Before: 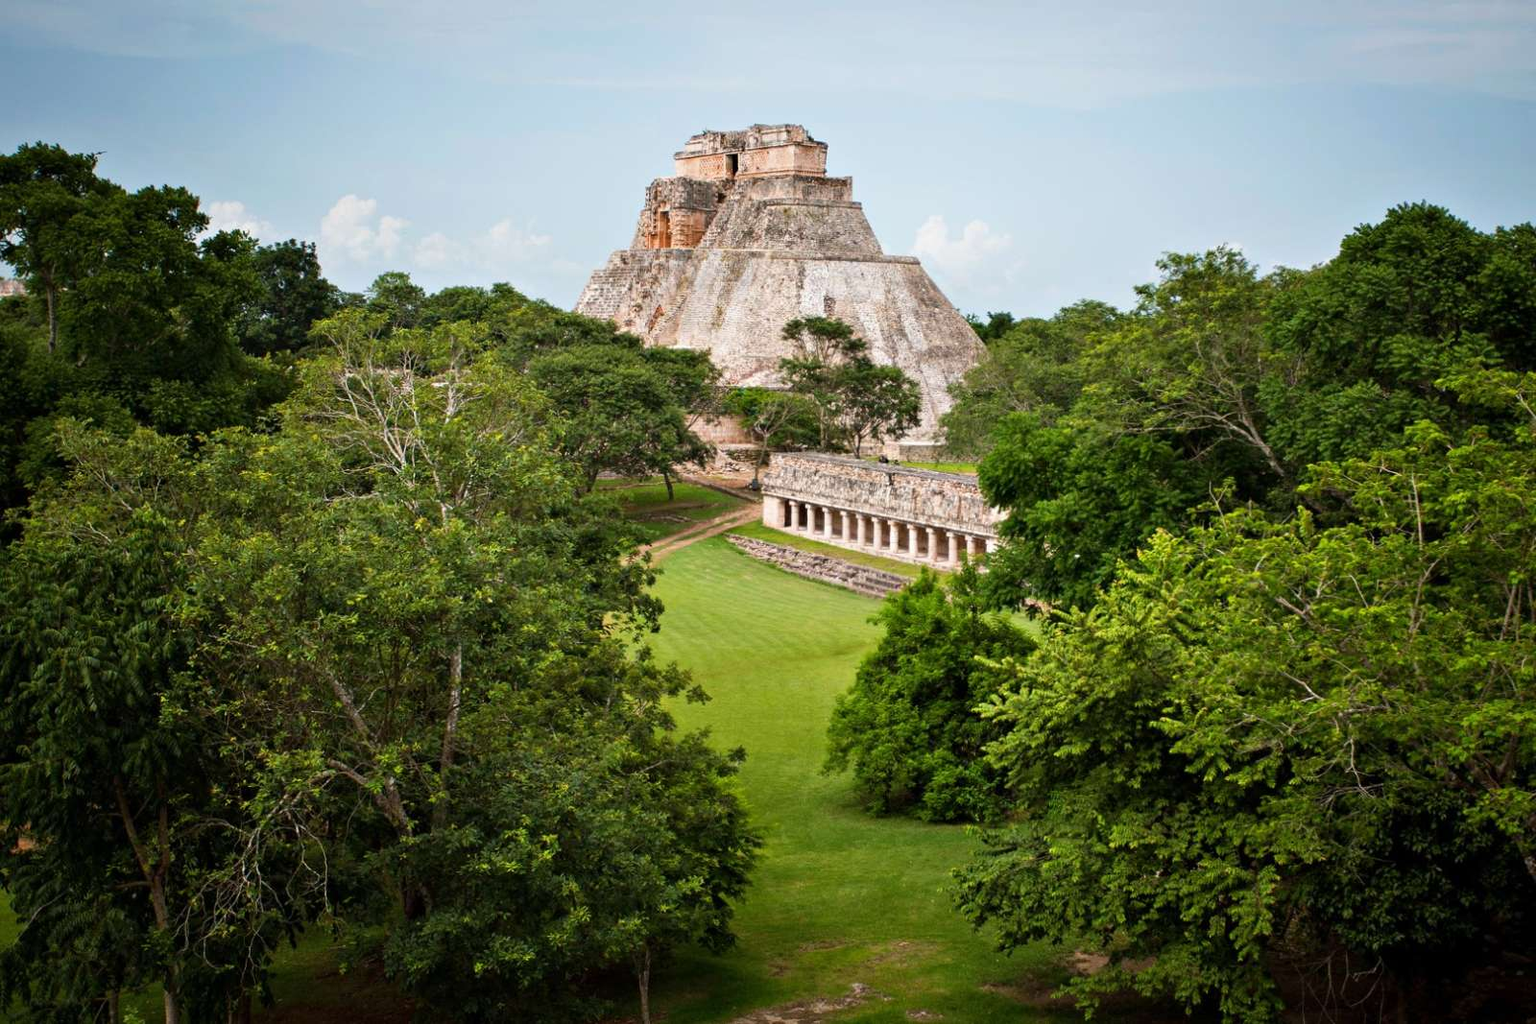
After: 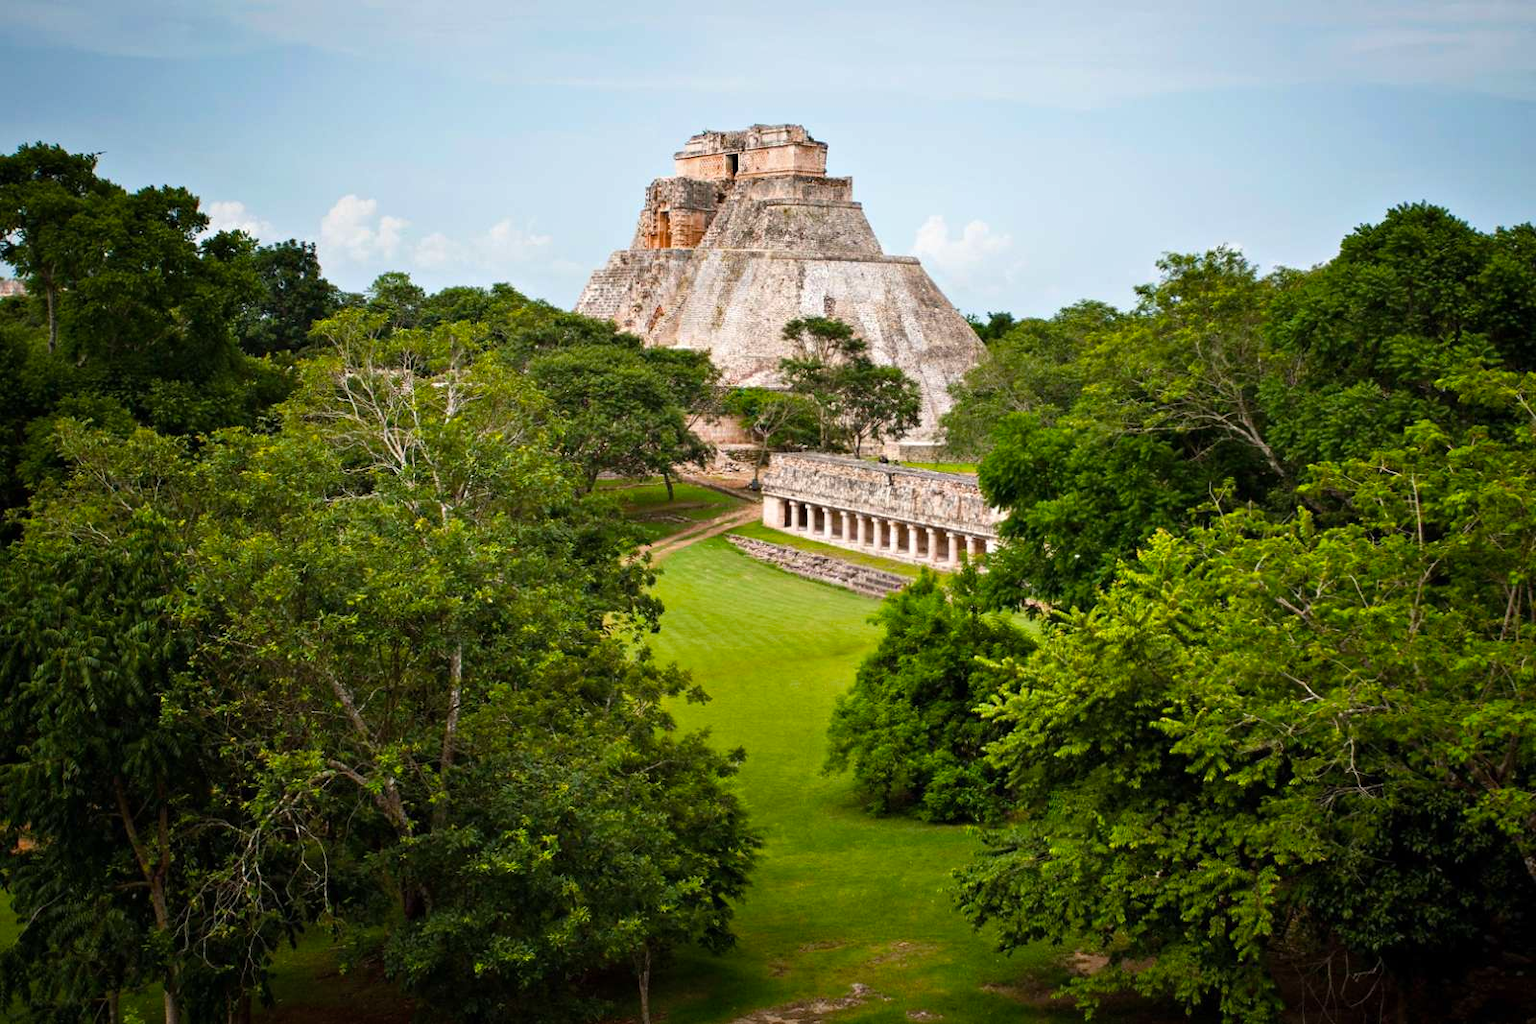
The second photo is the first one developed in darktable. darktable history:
contrast brightness saturation: saturation -0.05
color balance rgb: linear chroma grading › global chroma 10%, perceptual saturation grading › global saturation 5%, perceptual brilliance grading › global brilliance 4%, global vibrance 7%, saturation formula JzAzBz (2021)
